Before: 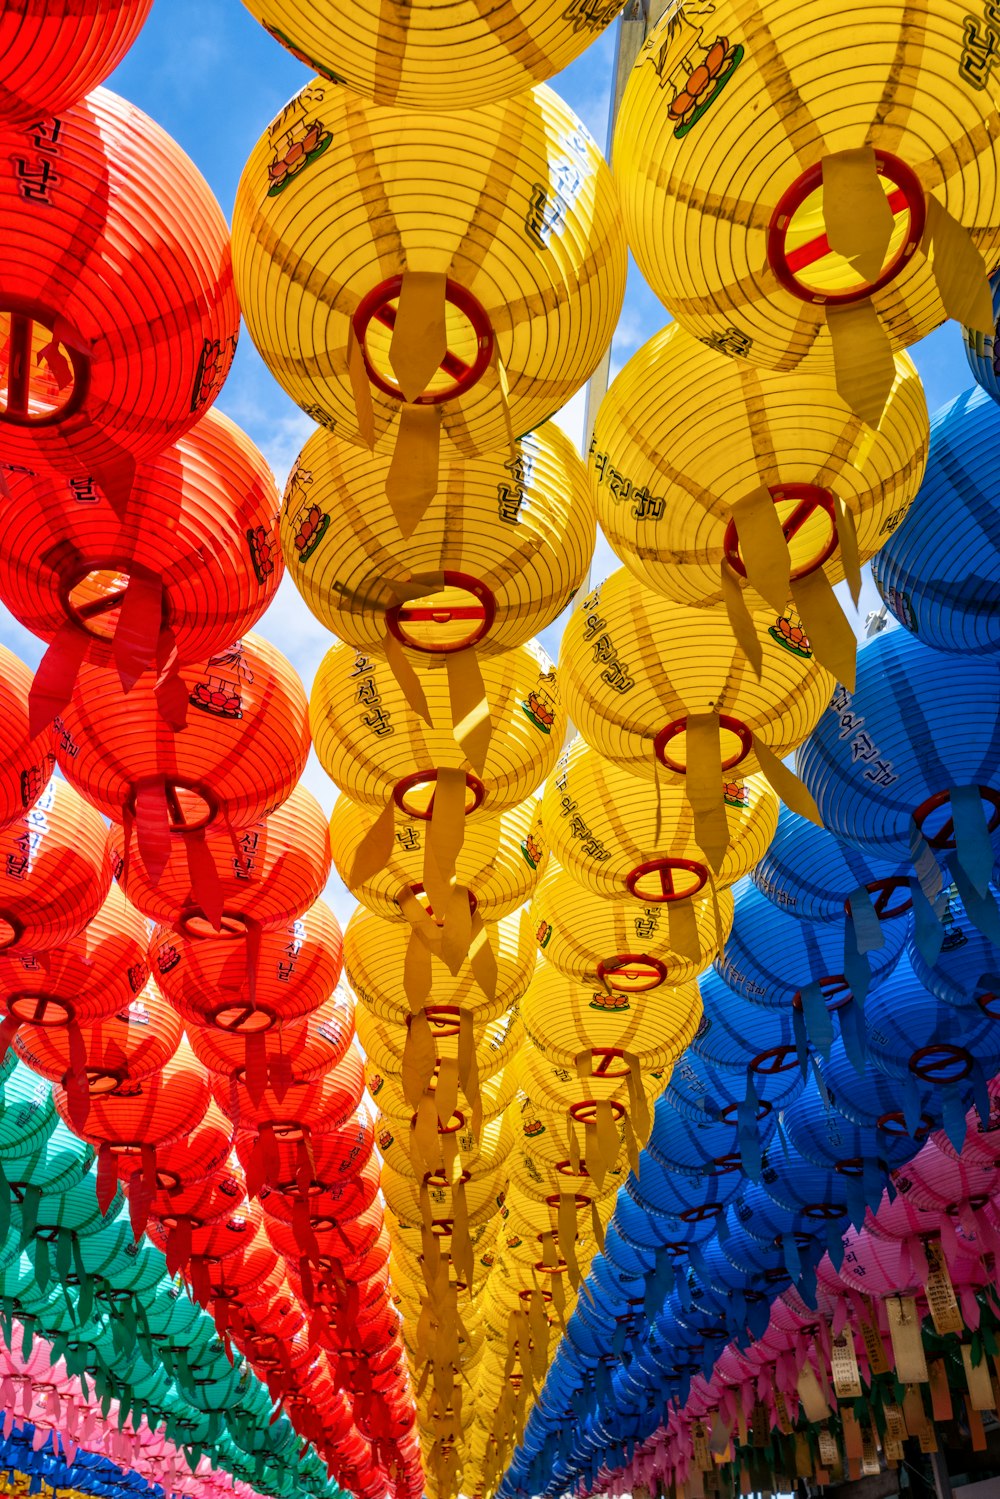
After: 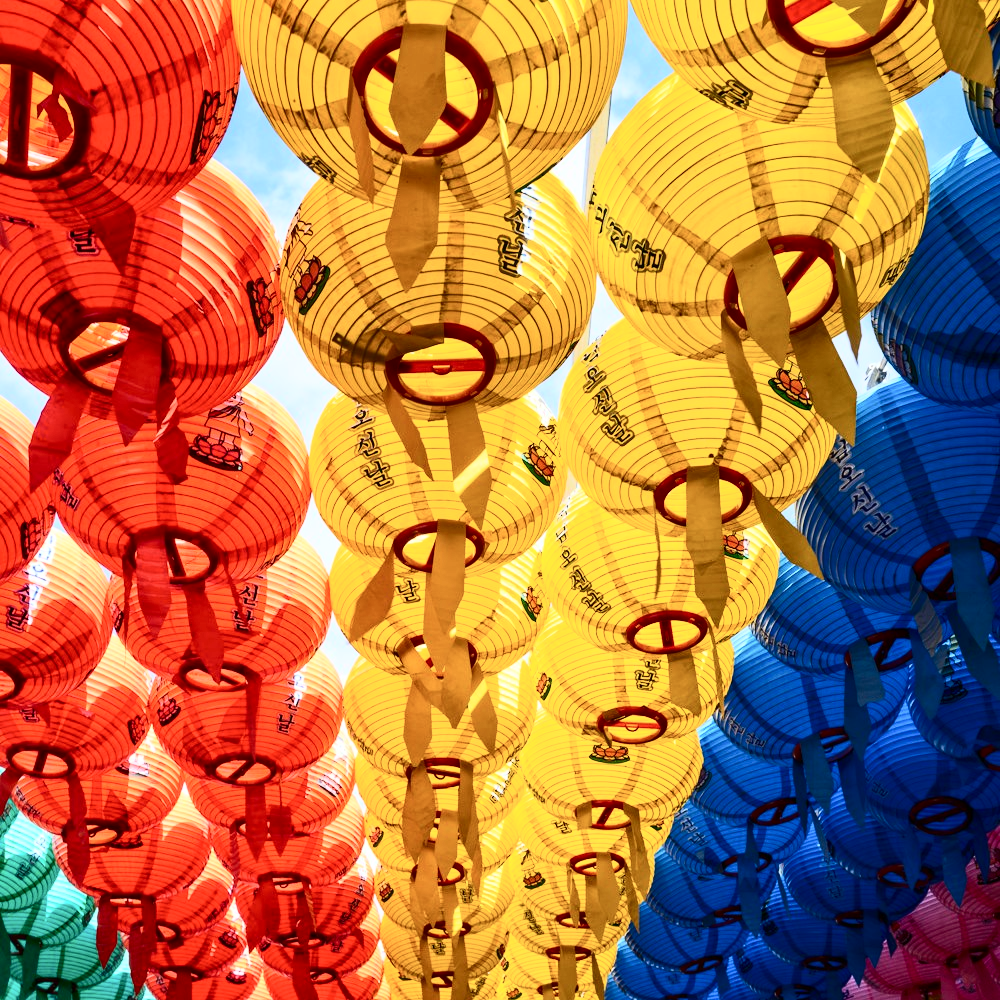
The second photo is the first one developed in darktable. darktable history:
contrast brightness saturation: contrast 0.39, brightness 0.115
crop: top 16.553%, bottom 16.724%
